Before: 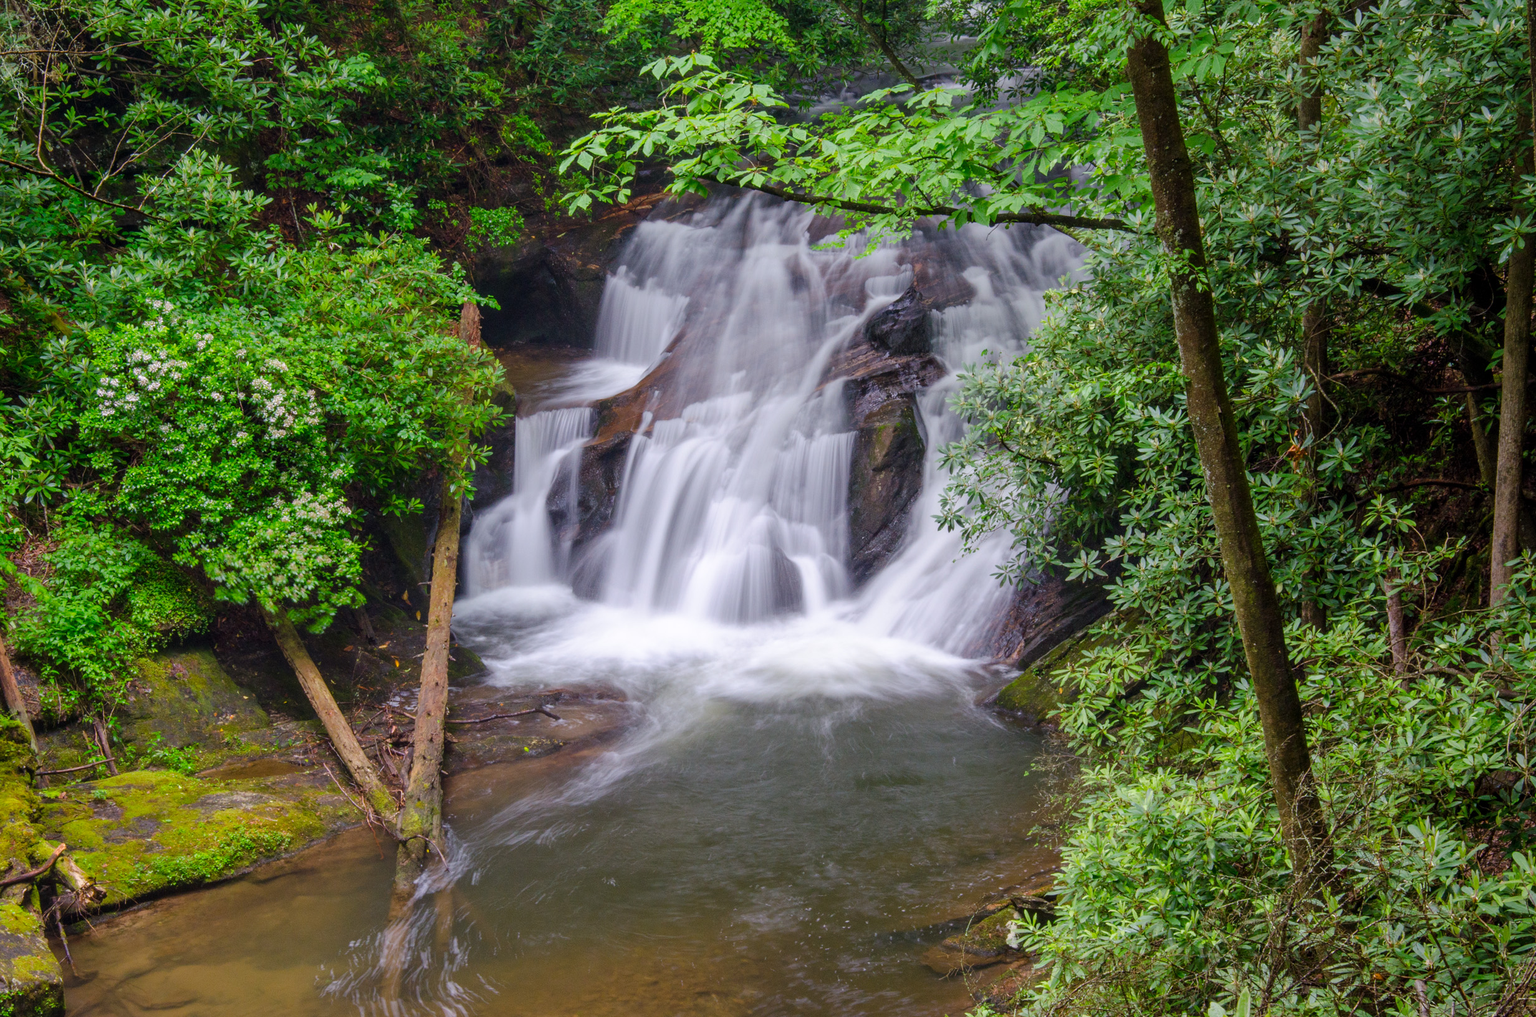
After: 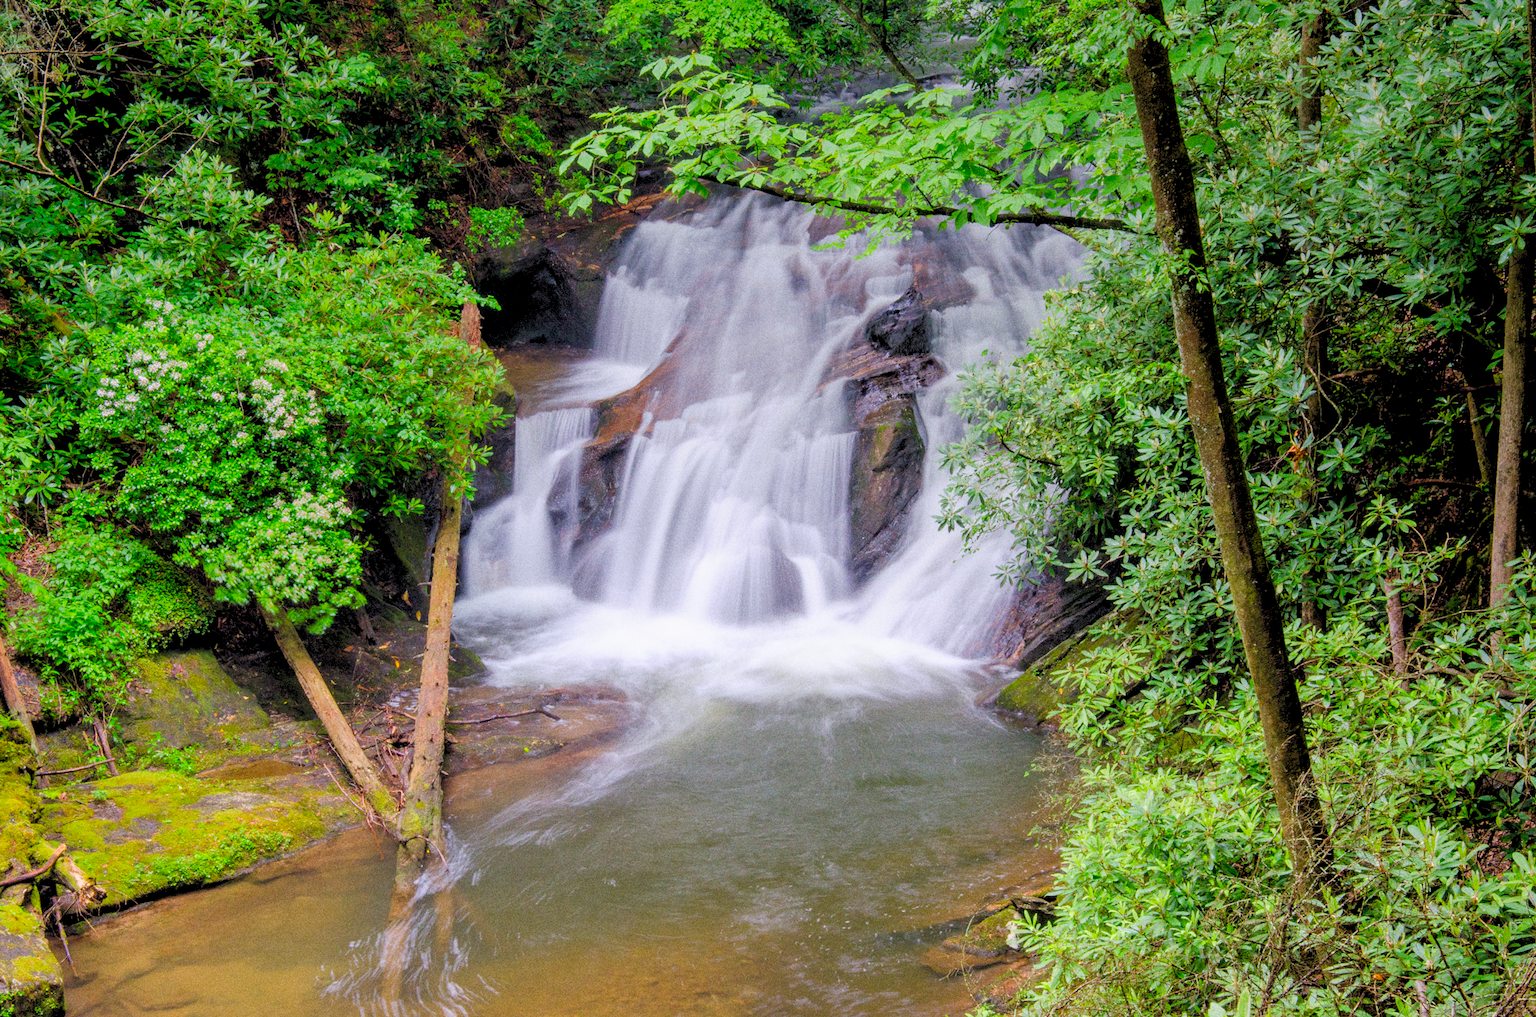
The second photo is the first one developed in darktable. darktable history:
levels: levels [0.072, 0.414, 0.976]
grain: coarseness 8.68 ISO, strength 31.94%
graduated density: on, module defaults
